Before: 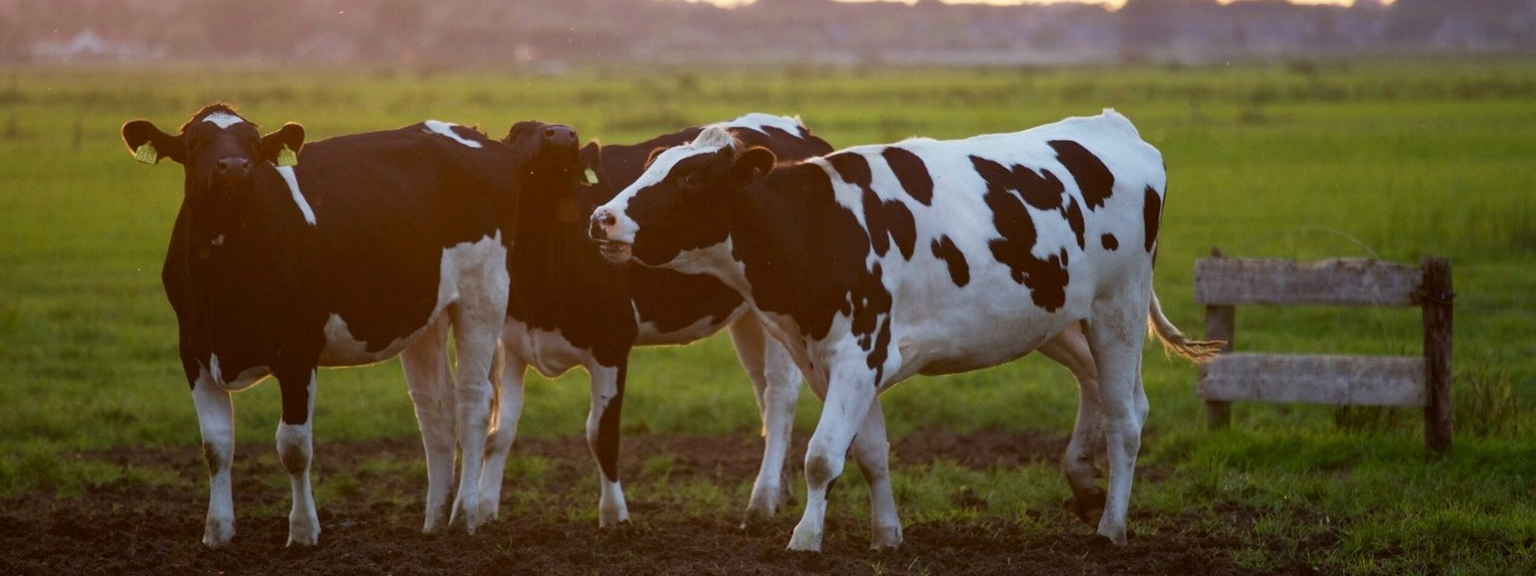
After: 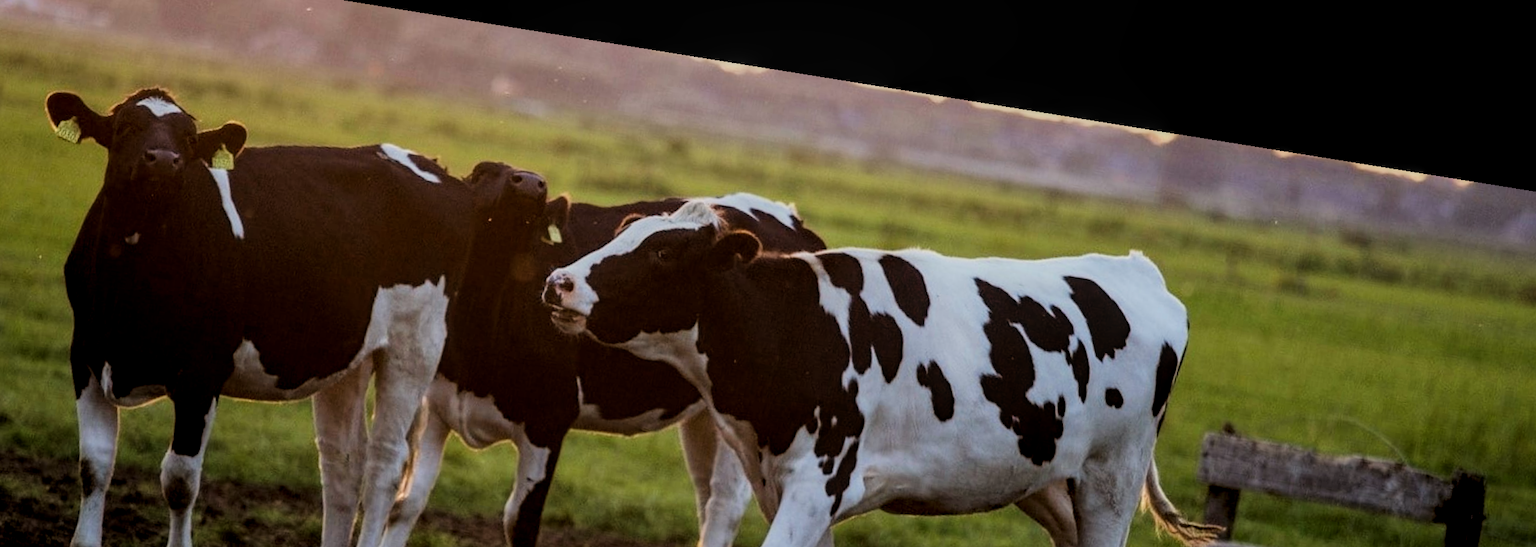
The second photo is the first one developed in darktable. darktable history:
crop and rotate: left 9.345%, top 7.22%, right 4.982%, bottom 32.331%
local contrast: on, module defaults
rotate and perspective: rotation 9.12°, automatic cropping off
filmic rgb: black relative exposure -5 EV, hardness 2.88, contrast 1.3
